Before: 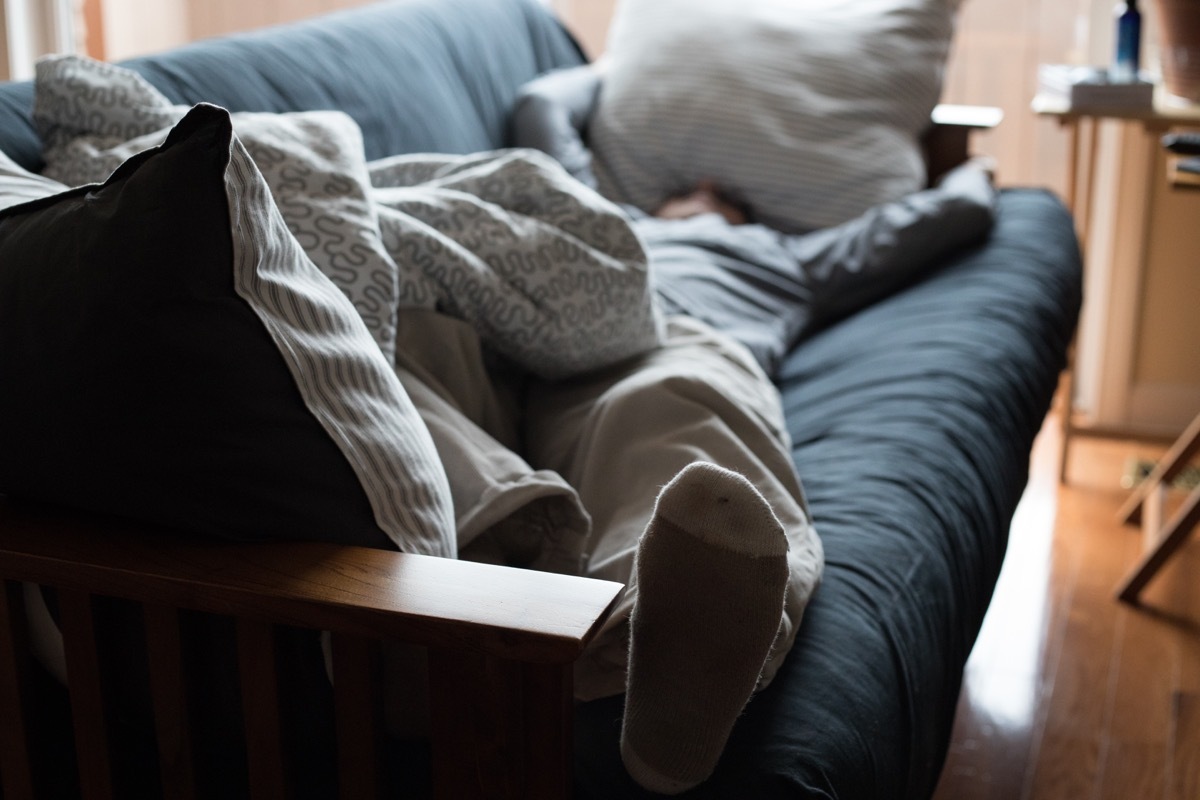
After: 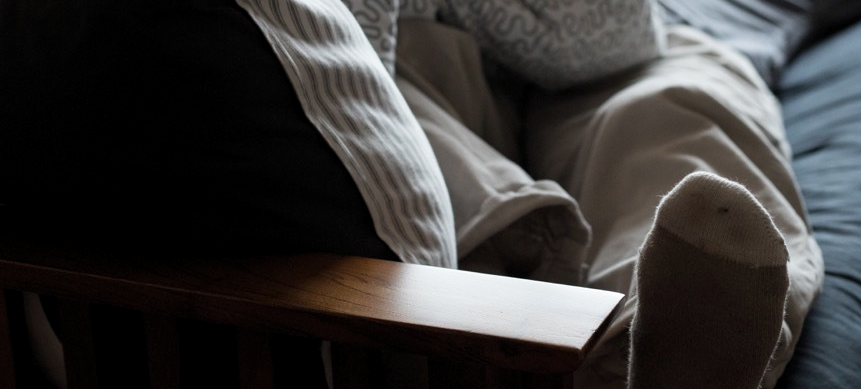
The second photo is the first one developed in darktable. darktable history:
exposure: exposure -0.004 EV, compensate highlight preservation false
levels: levels [0.016, 0.5, 0.996]
crop: top 36.281%, right 28.191%, bottom 14.971%
